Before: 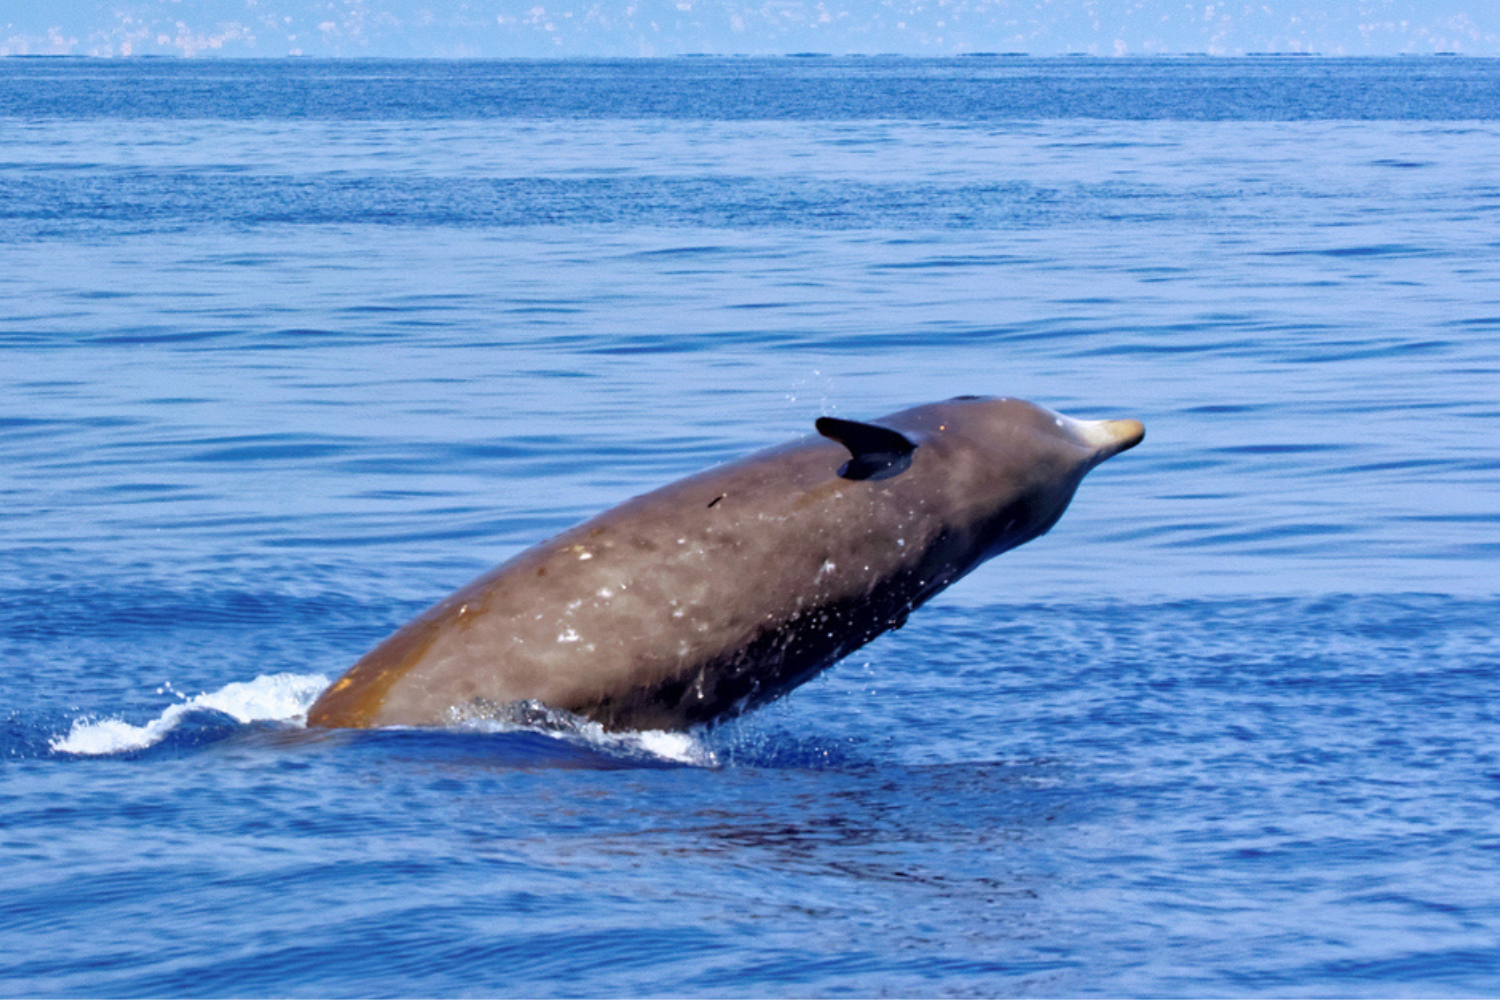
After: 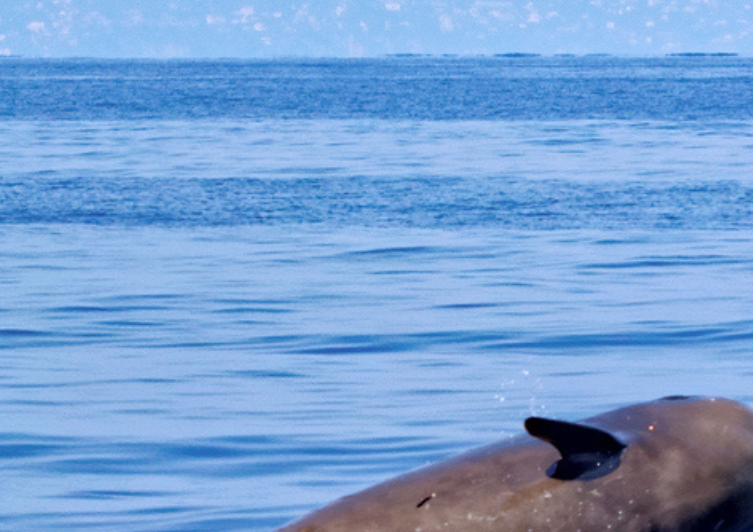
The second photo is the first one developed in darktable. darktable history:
crop: left 19.436%, right 30.326%, bottom 46.736%
